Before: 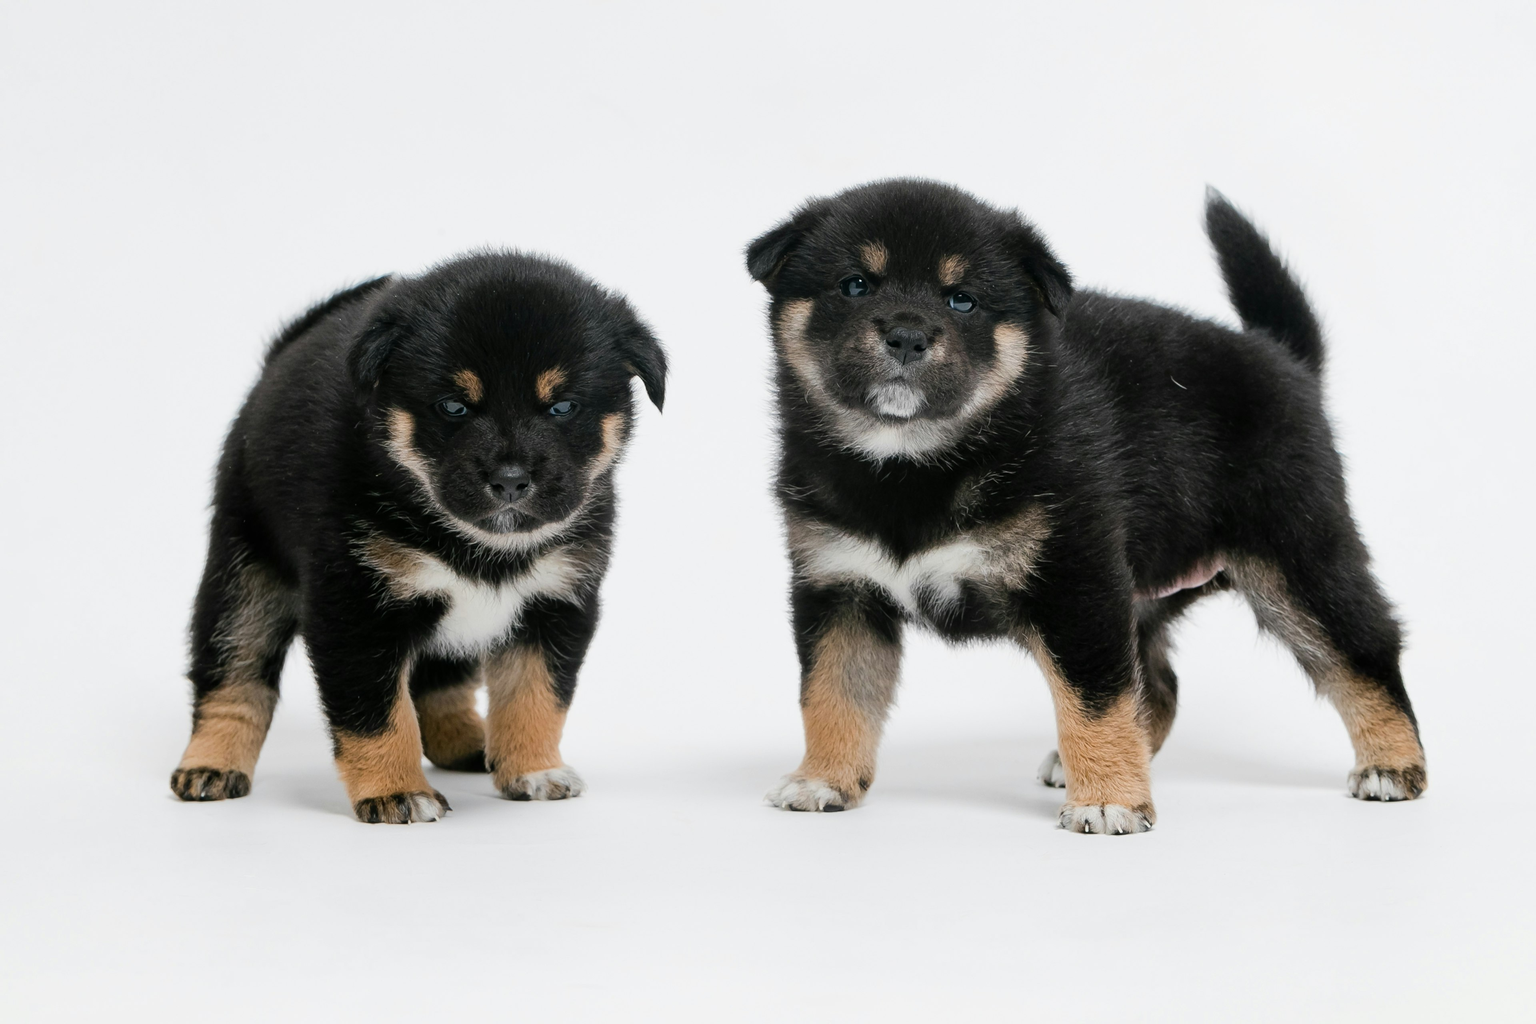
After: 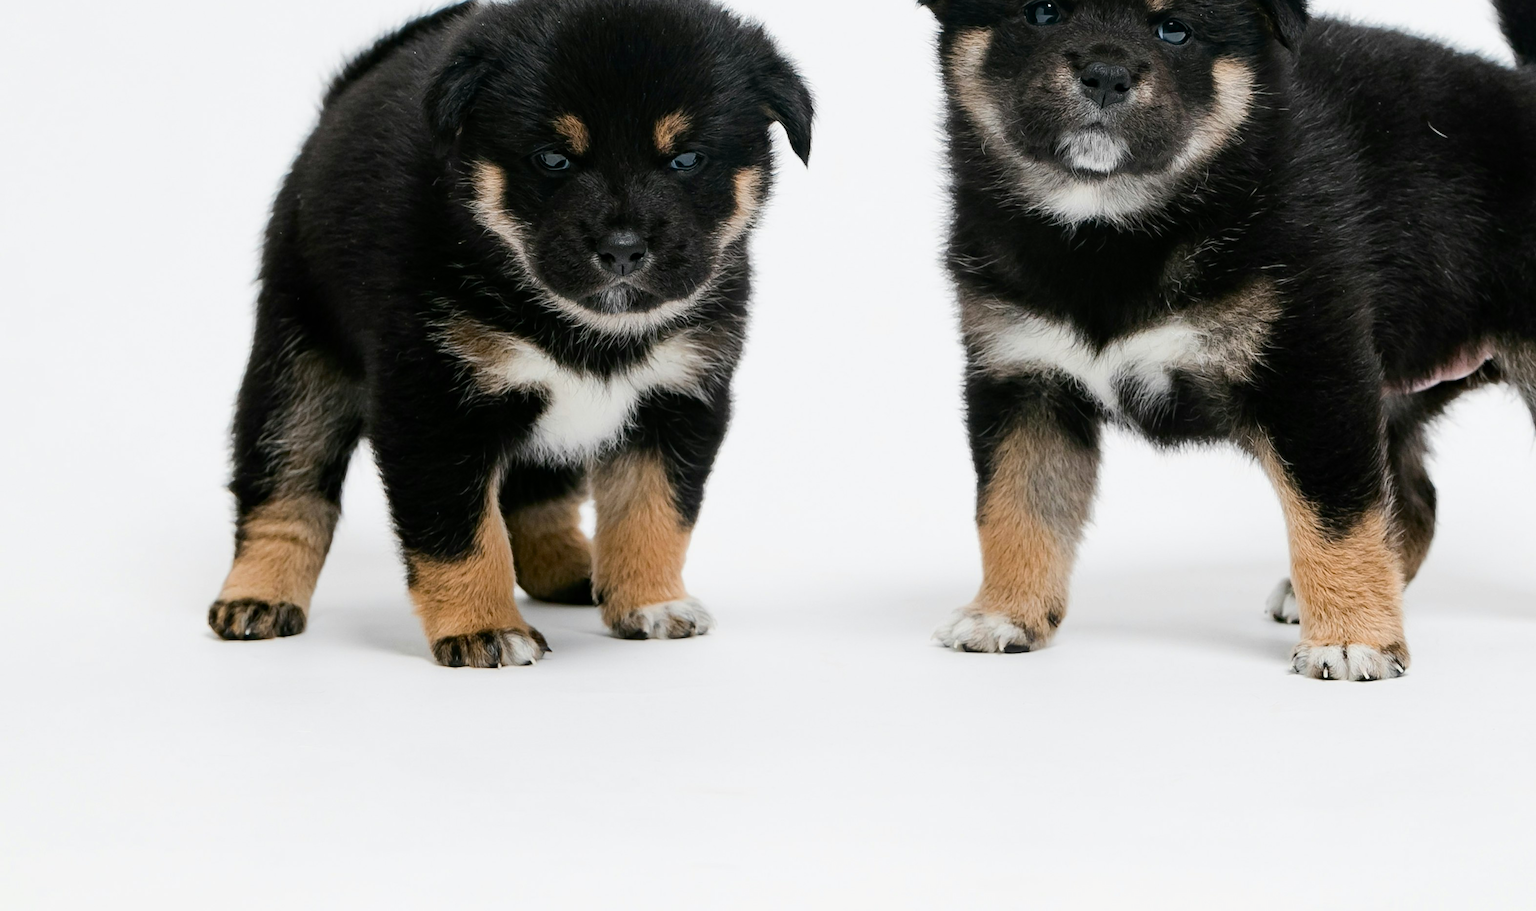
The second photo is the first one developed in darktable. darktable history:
tone curve: curves: ch0 [(0, 0) (0.08, 0.06) (0.17, 0.14) (0.5, 0.5) (0.83, 0.86) (0.92, 0.94) (1, 1)], color space Lab, independent channels, preserve colors none
haze removal: compatibility mode true, adaptive false
crop: top 27.011%, right 17.973%
